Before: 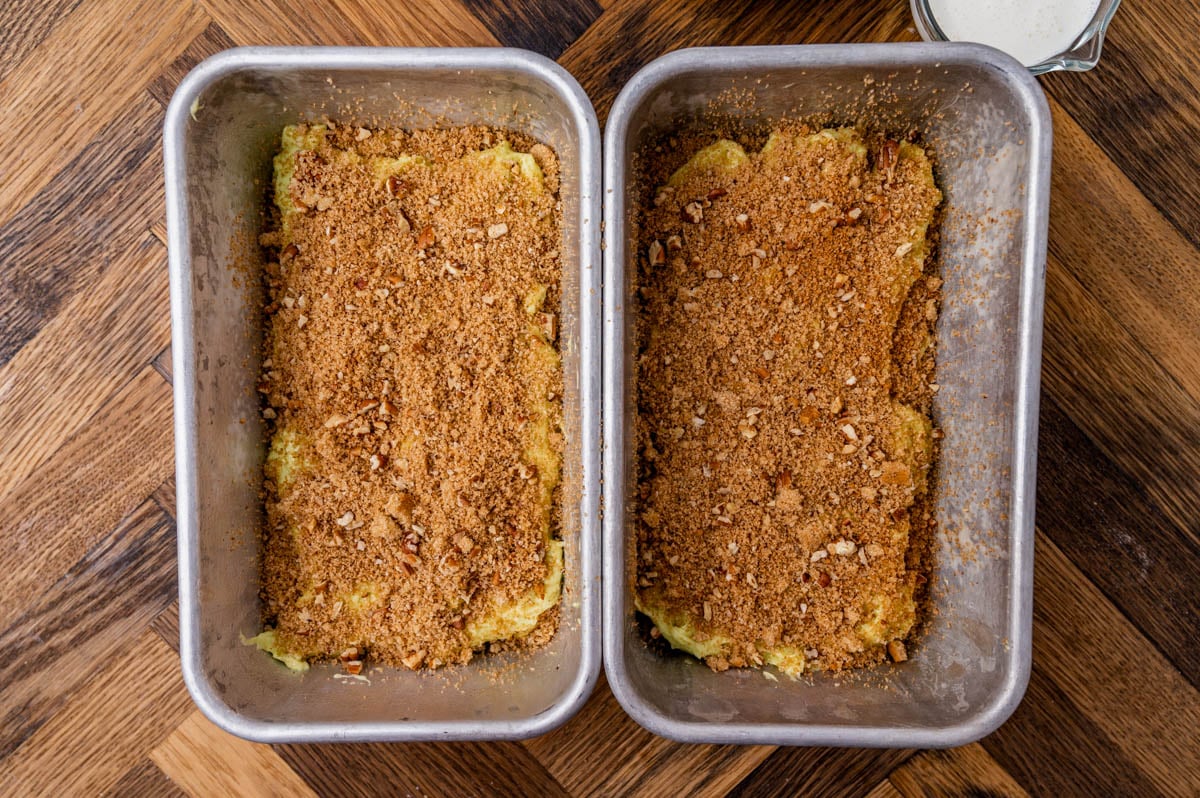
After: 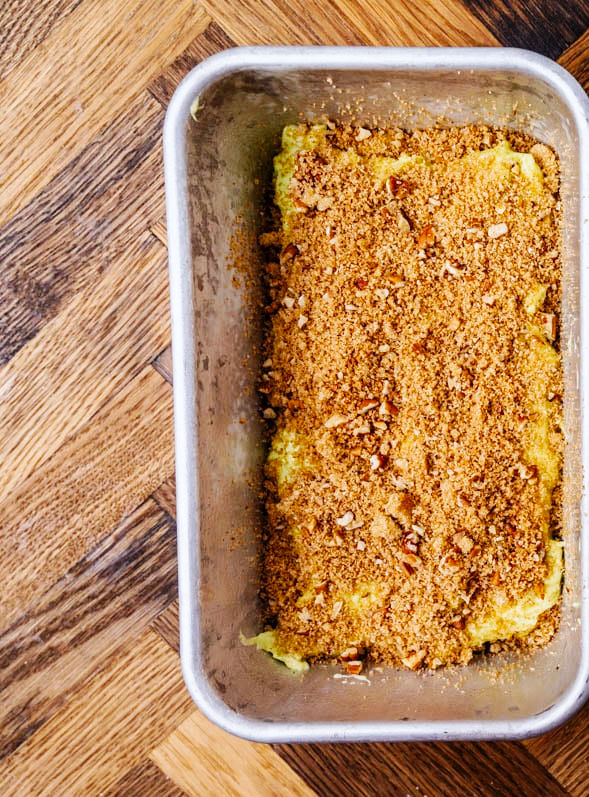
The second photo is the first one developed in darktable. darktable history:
base curve: curves: ch0 [(0, 0) (0.032, 0.025) (0.121, 0.166) (0.206, 0.329) (0.605, 0.79) (1, 1)], preserve colors none
crop and rotate: left 0%, top 0%, right 50.845%
white balance: red 0.974, blue 1.044
exposure: compensate highlight preservation false
